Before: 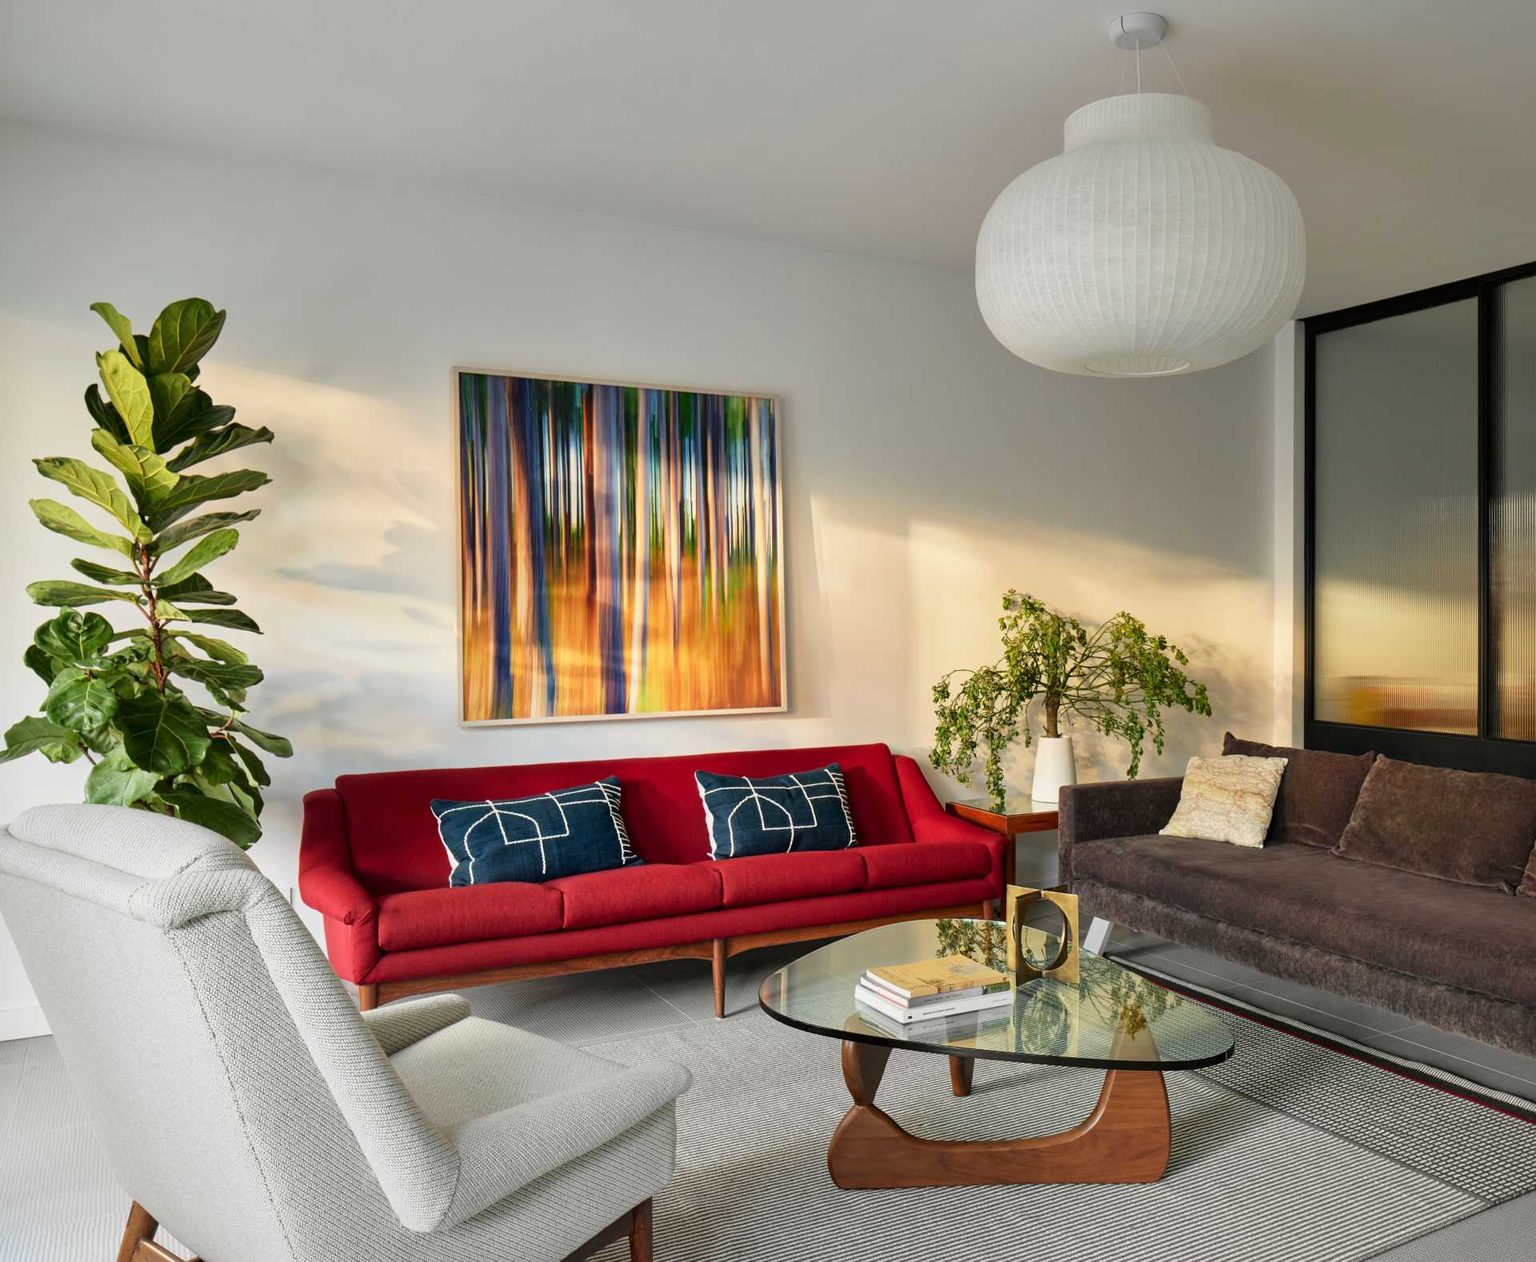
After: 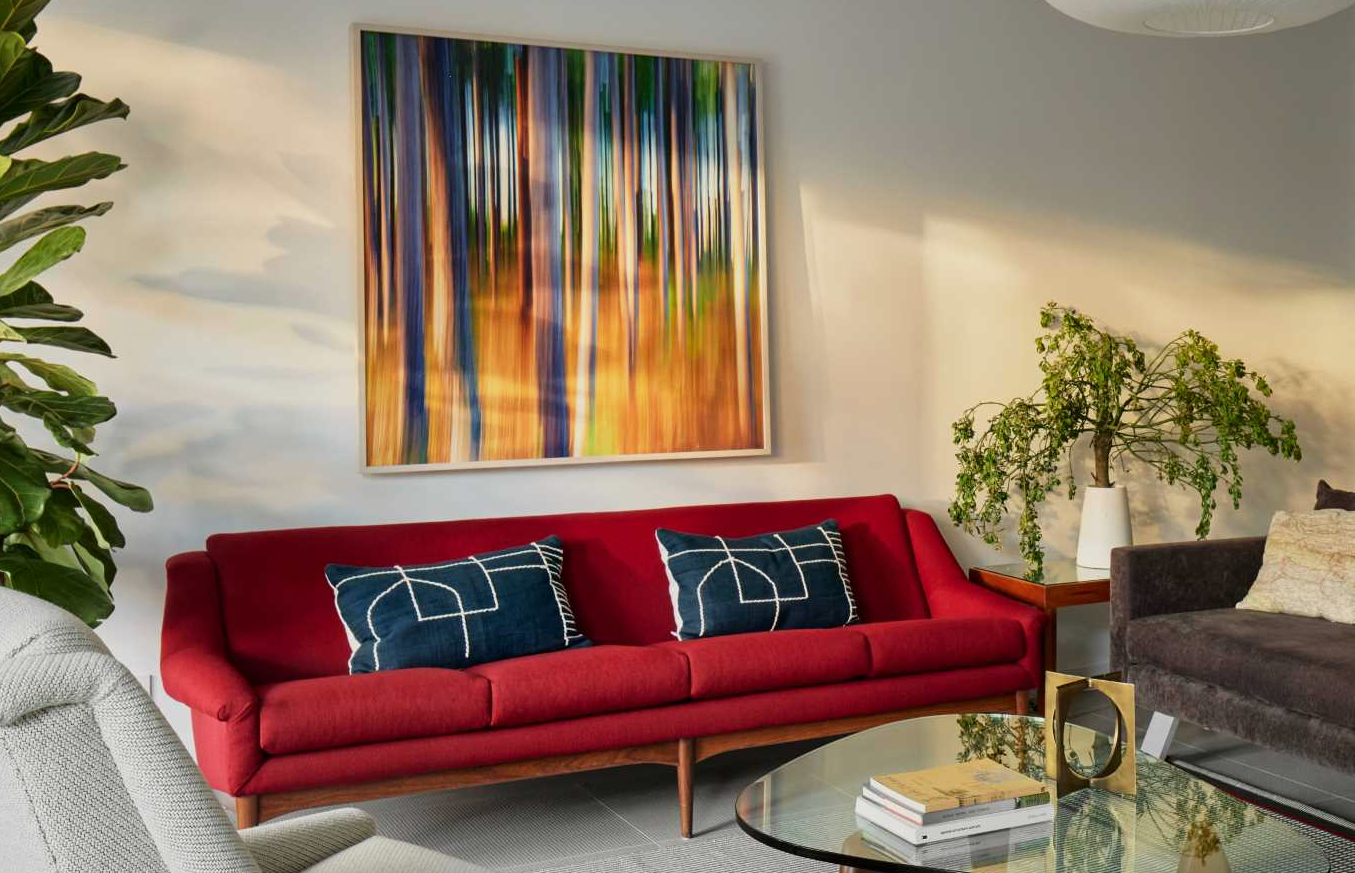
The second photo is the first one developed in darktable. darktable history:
crop: left 11.123%, top 27.61%, right 18.3%, bottom 17.034%
exposure: exposure -0.21 EV, compensate highlight preservation false
